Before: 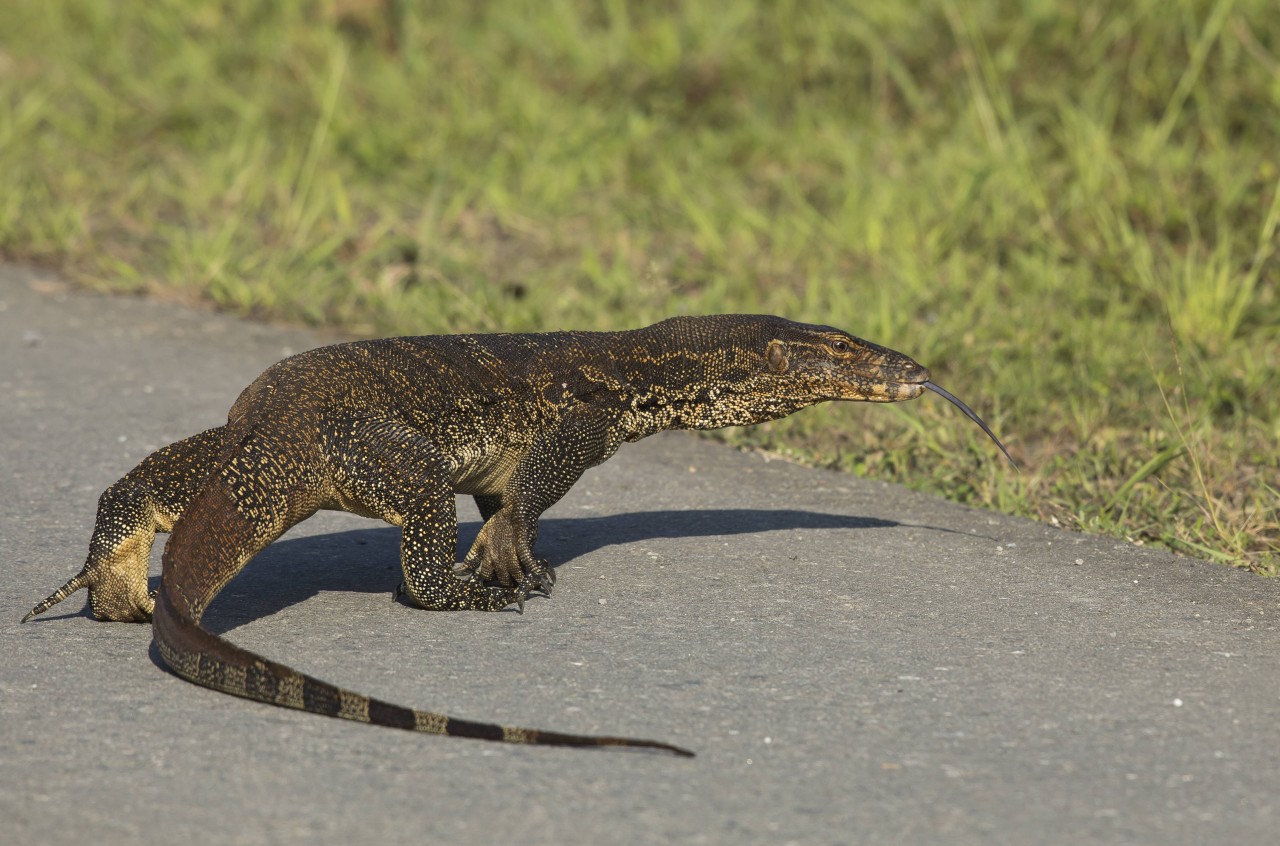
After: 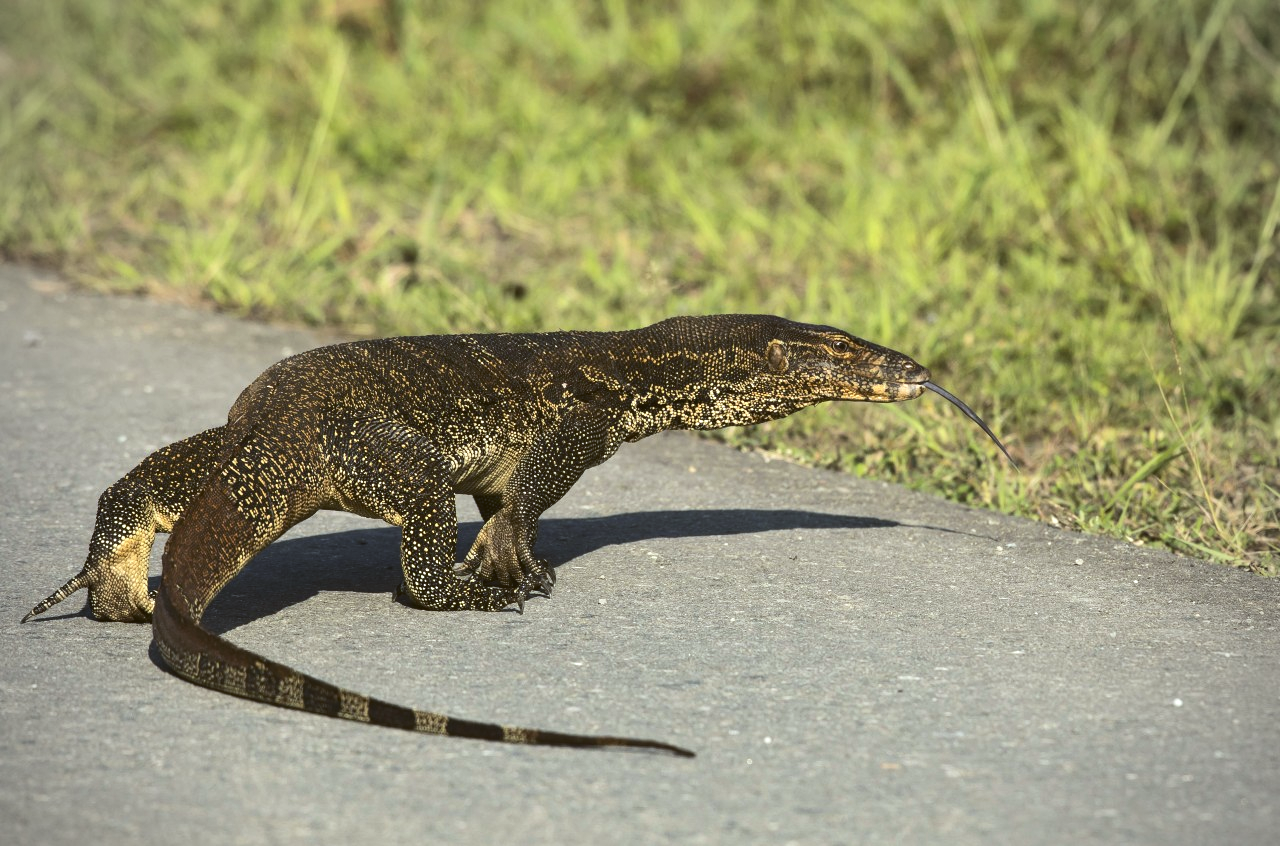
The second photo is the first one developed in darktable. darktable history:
vignetting: on, module defaults
color balance: lift [1.004, 1.002, 1.002, 0.998], gamma [1, 1.007, 1.002, 0.993], gain [1, 0.977, 1.013, 1.023], contrast -3.64%
tone equalizer: -8 EV -0.75 EV, -7 EV -0.7 EV, -6 EV -0.6 EV, -5 EV -0.4 EV, -3 EV 0.4 EV, -2 EV 0.6 EV, -1 EV 0.7 EV, +0 EV 0.75 EV, edges refinement/feathering 500, mask exposure compensation -1.57 EV, preserve details no
contrast brightness saturation: contrast 0.1, brightness 0.03, saturation 0.09
